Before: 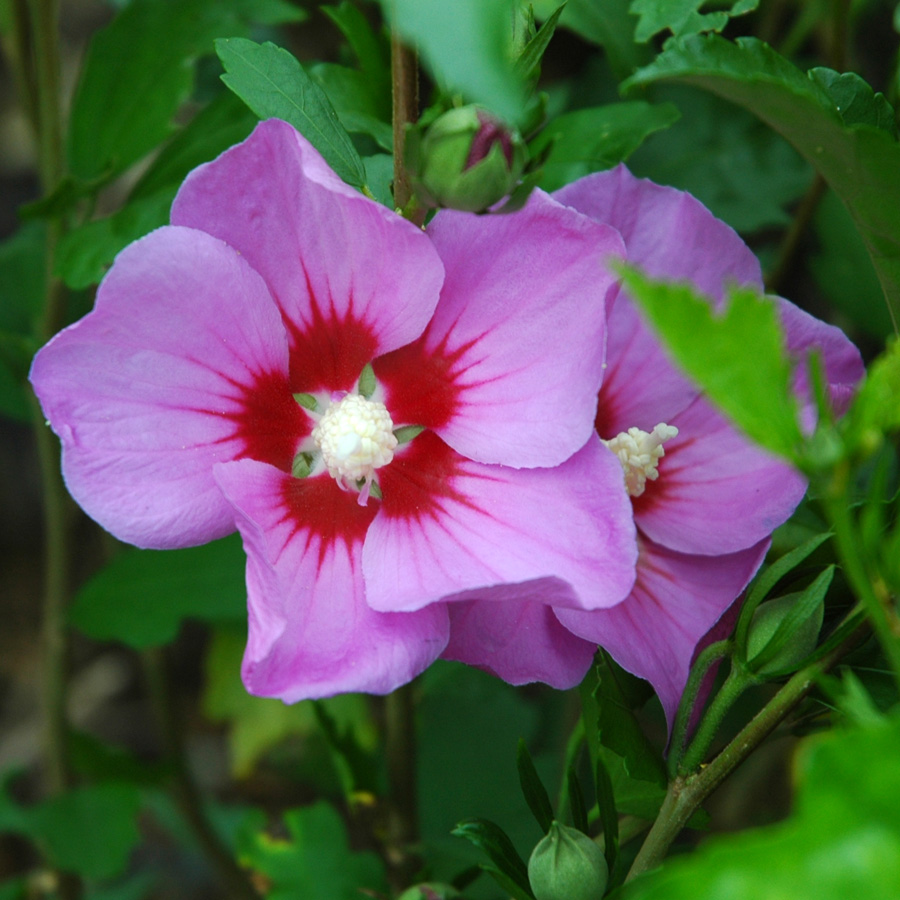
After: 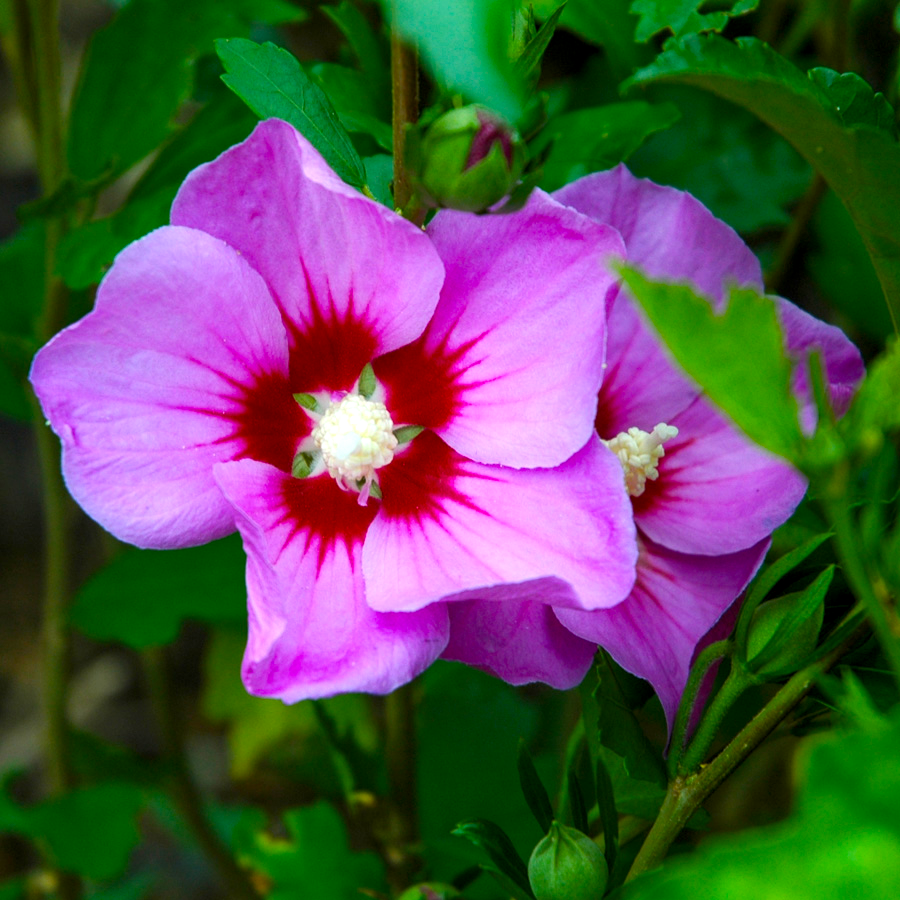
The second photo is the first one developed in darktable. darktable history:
color balance rgb: linear chroma grading › global chroma 15%, perceptual saturation grading › global saturation 30%
local contrast: on, module defaults
tone equalizer: -8 EV -0.001 EV, -7 EV 0.001 EV, -6 EV -0.002 EV, -5 EV -0.003 EV, -4 EV -0.062 EV, -3 EV -0.222 EV, -2 EV -0.267 EV, -1 EV 0.105 EV, +0 EV 0.303 EV
